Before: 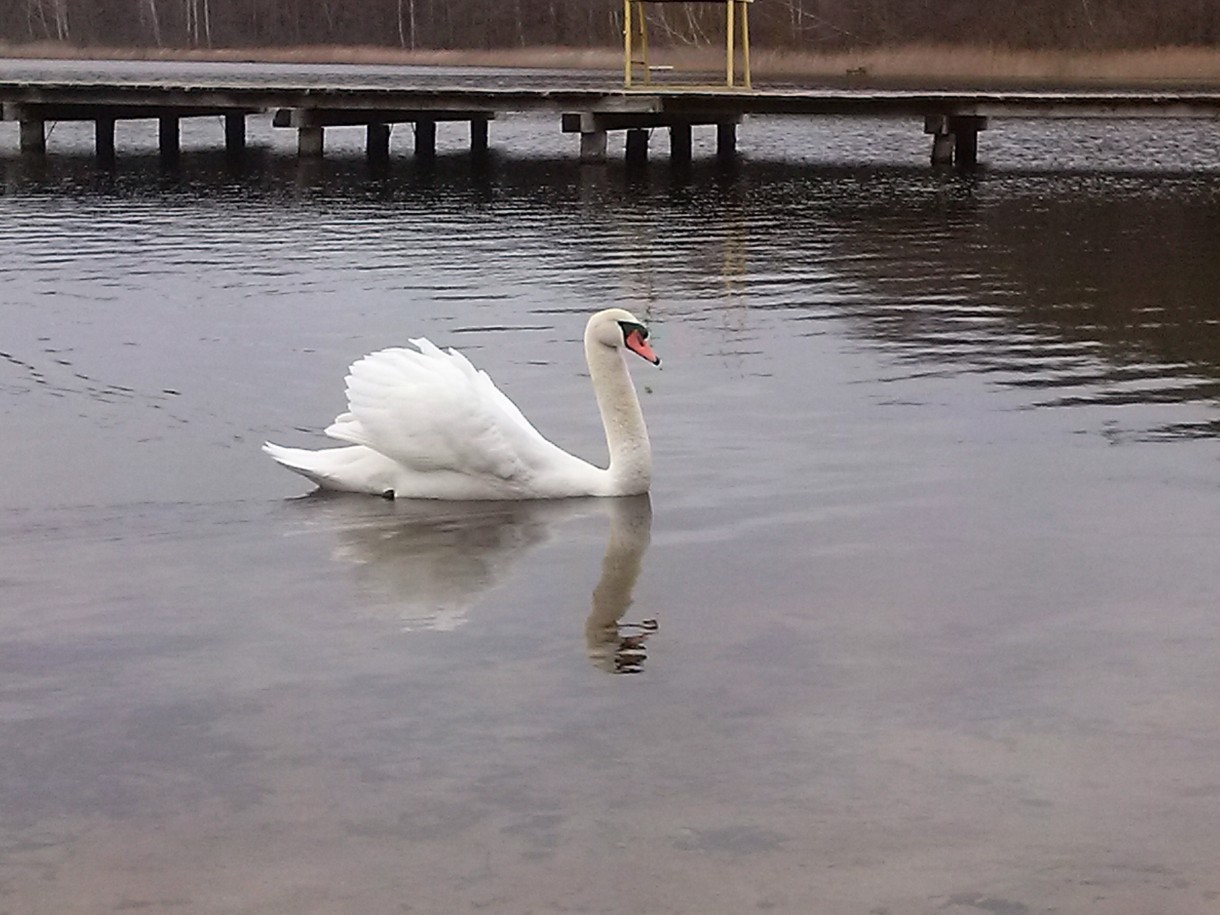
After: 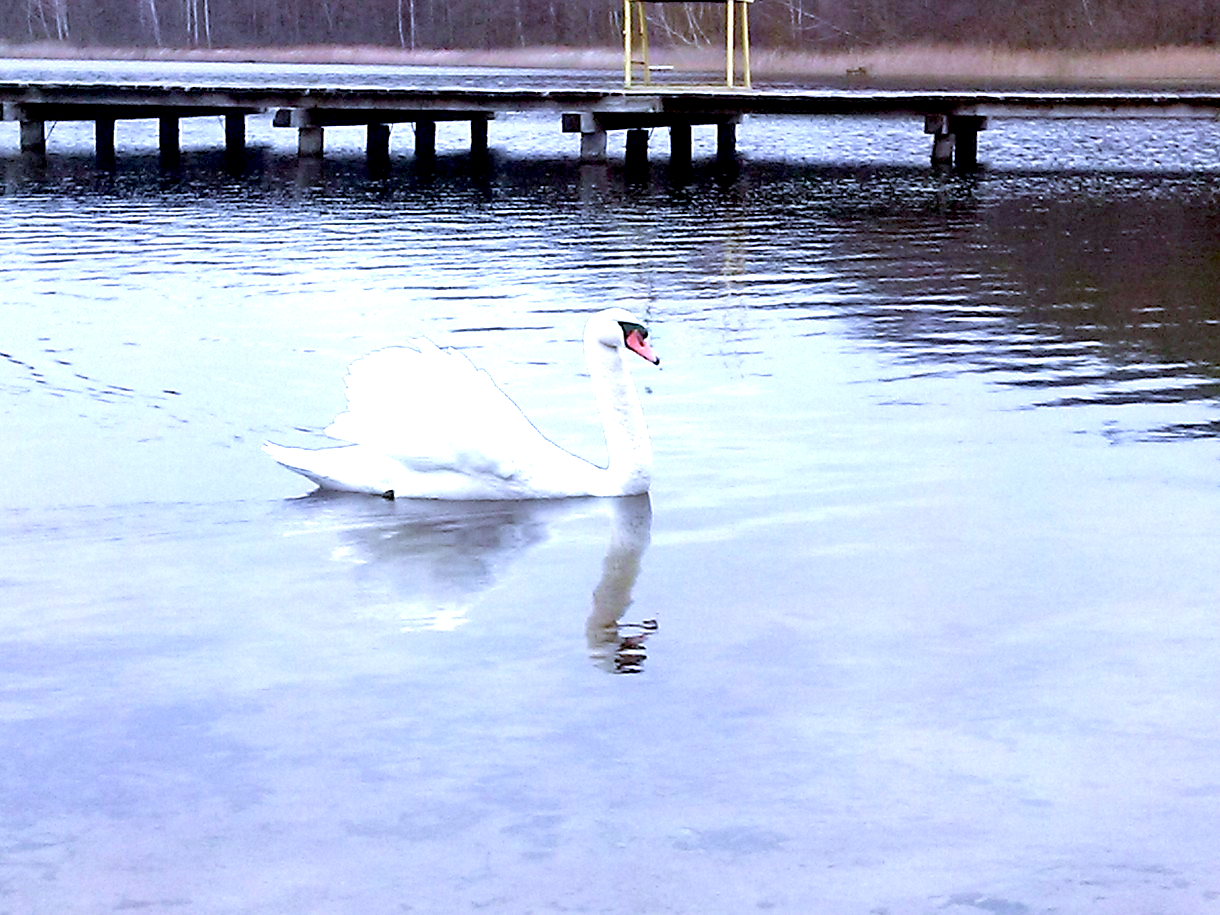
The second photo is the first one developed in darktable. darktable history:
exposure: black level correction 0.009, exposure 1.425 EV, compensate highlight preservation false
white balance: red 0.871, blue 1.249
velvia: on, module defaults
